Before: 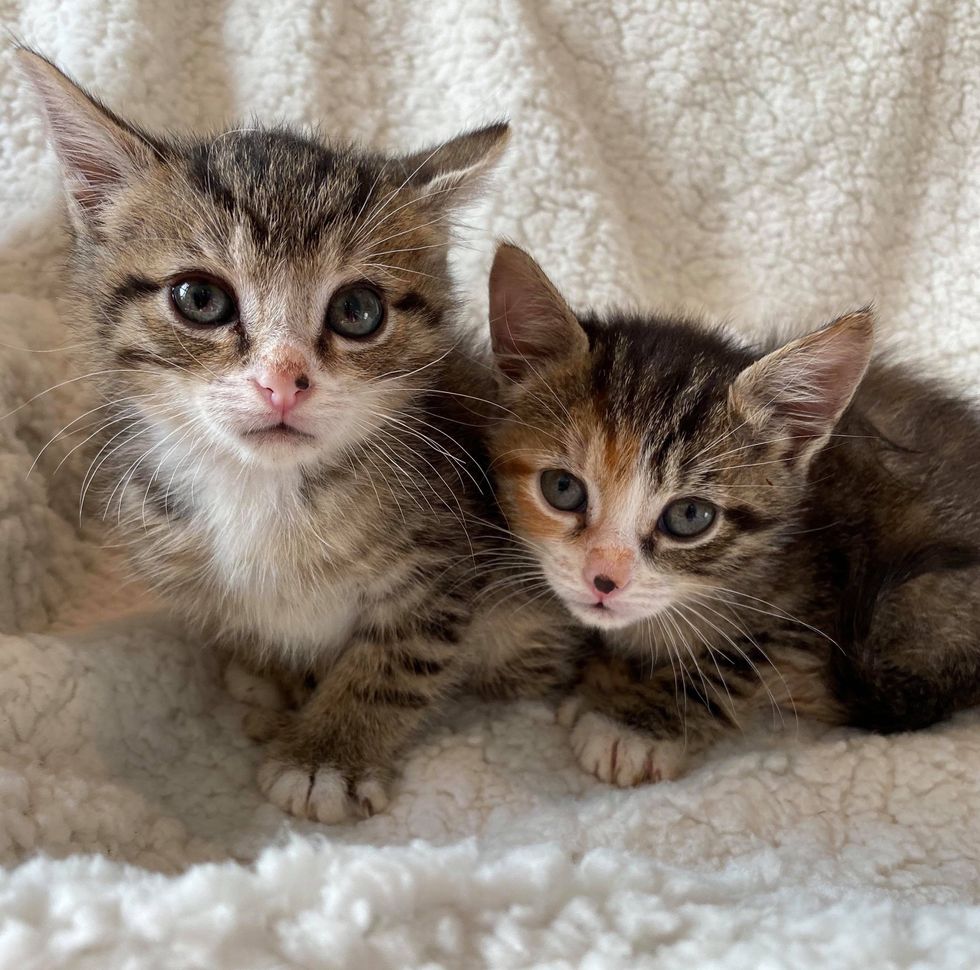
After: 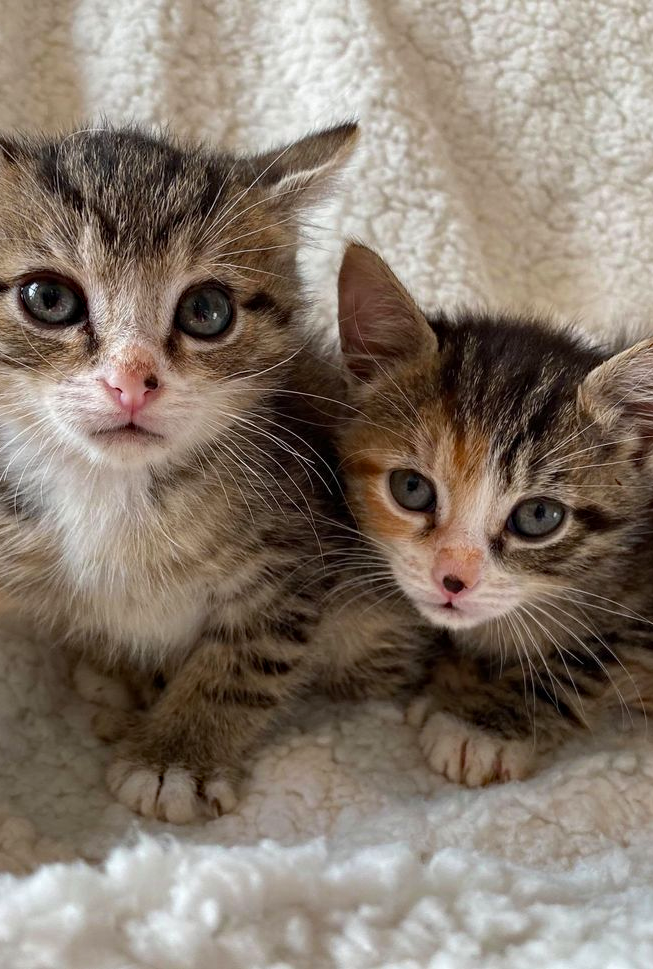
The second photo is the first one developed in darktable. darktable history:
crop and rotate: left 15.578%, right 17.724%
haze removal: adaptive false
